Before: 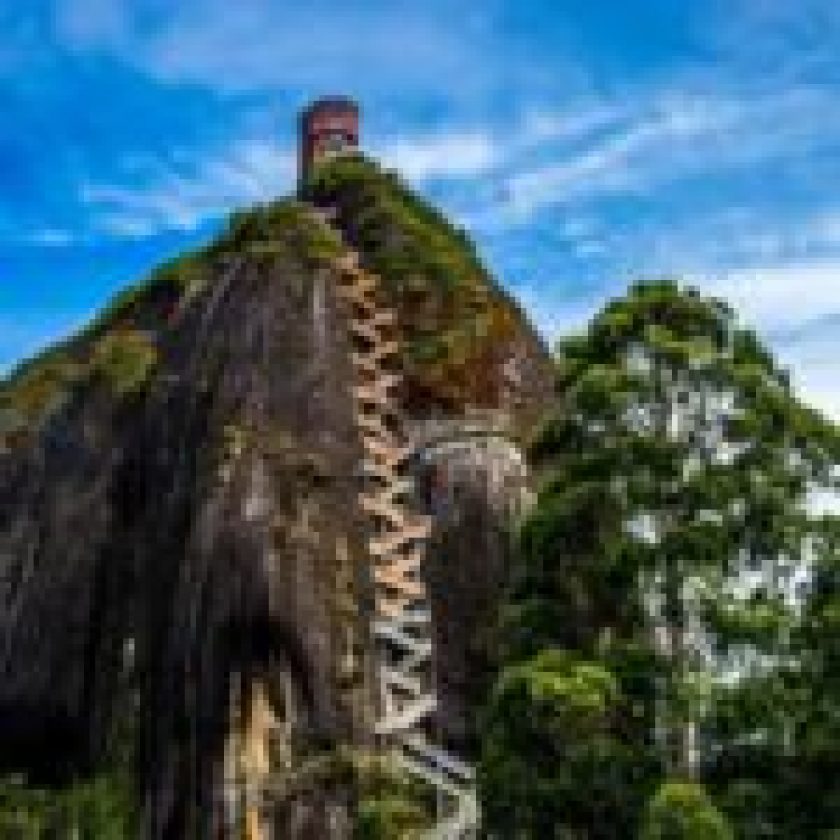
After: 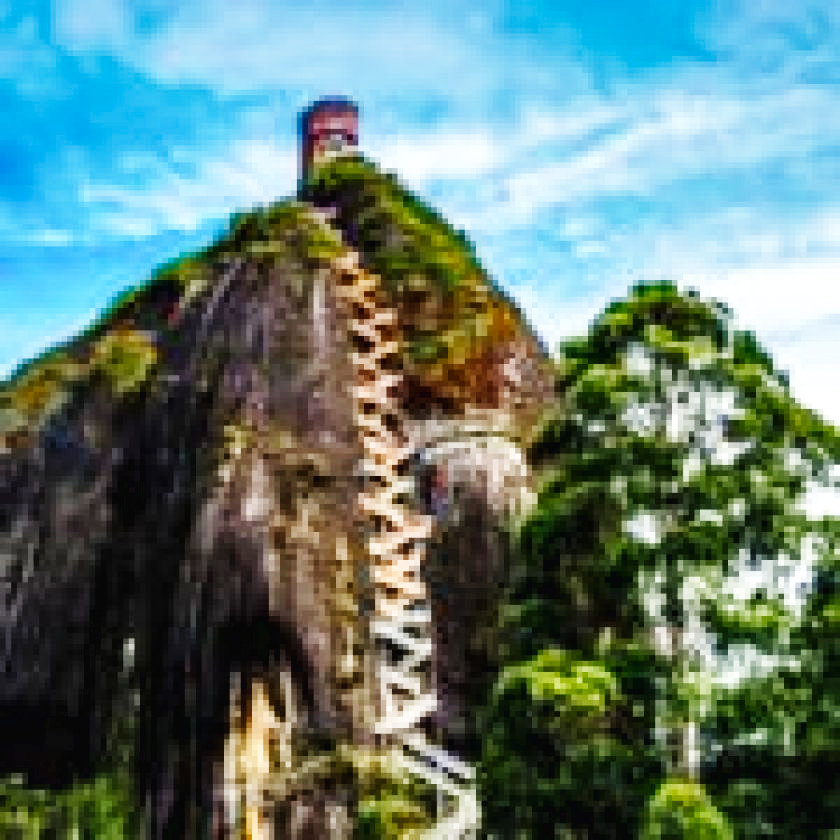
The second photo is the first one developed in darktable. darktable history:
exposure: exposure 0.078 EV, compensate highlight preservation false
shadows and highlights: shadows 32.83, highlights -47.7, soften with gaussian
base curve: curves: ch0 [(0, 0.003) (0.001, 0.002) (0.006, 0.004) (0.02, 0.022) (0.048, 0.086) (0.094, 0.234) (0.162, 0.431) (0.258, 0.629) (0.385, 0.8) (0.548, 0.918) (0.751, 0.988) (1, 1)], preserve colors none
